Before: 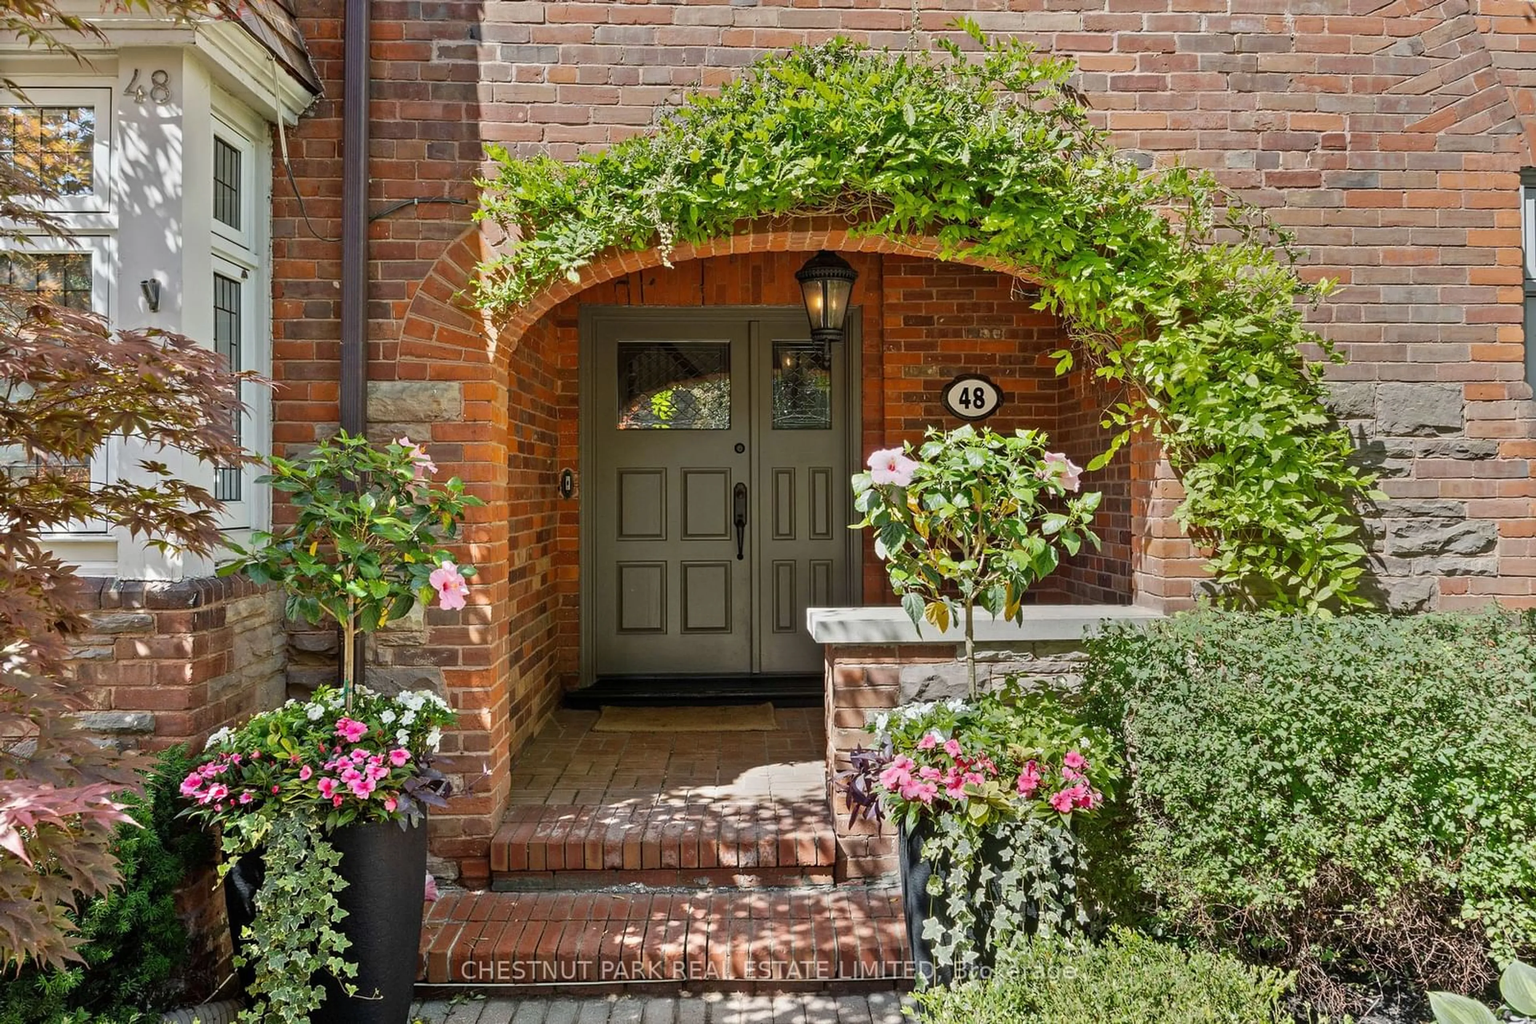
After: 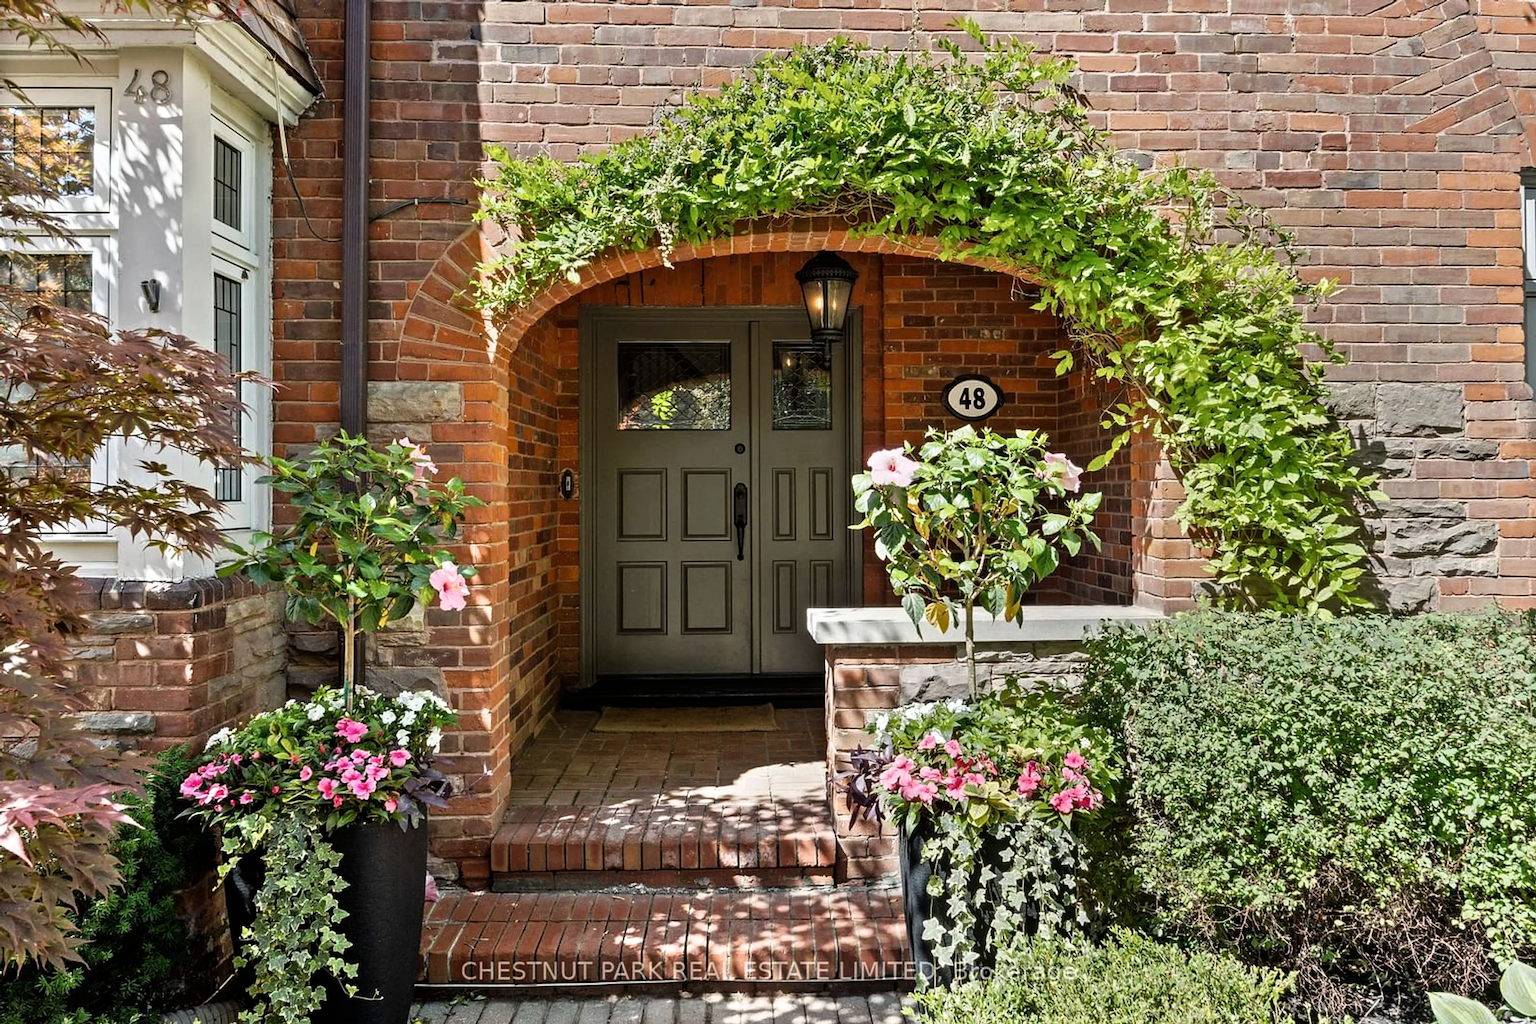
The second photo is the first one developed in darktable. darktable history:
filmic rgb: black relative exposure -9.11 EV, white relative exposure 2.31 EV, threshold 2.98 EV, hardness 7.44, enable highlight reconstruction true
